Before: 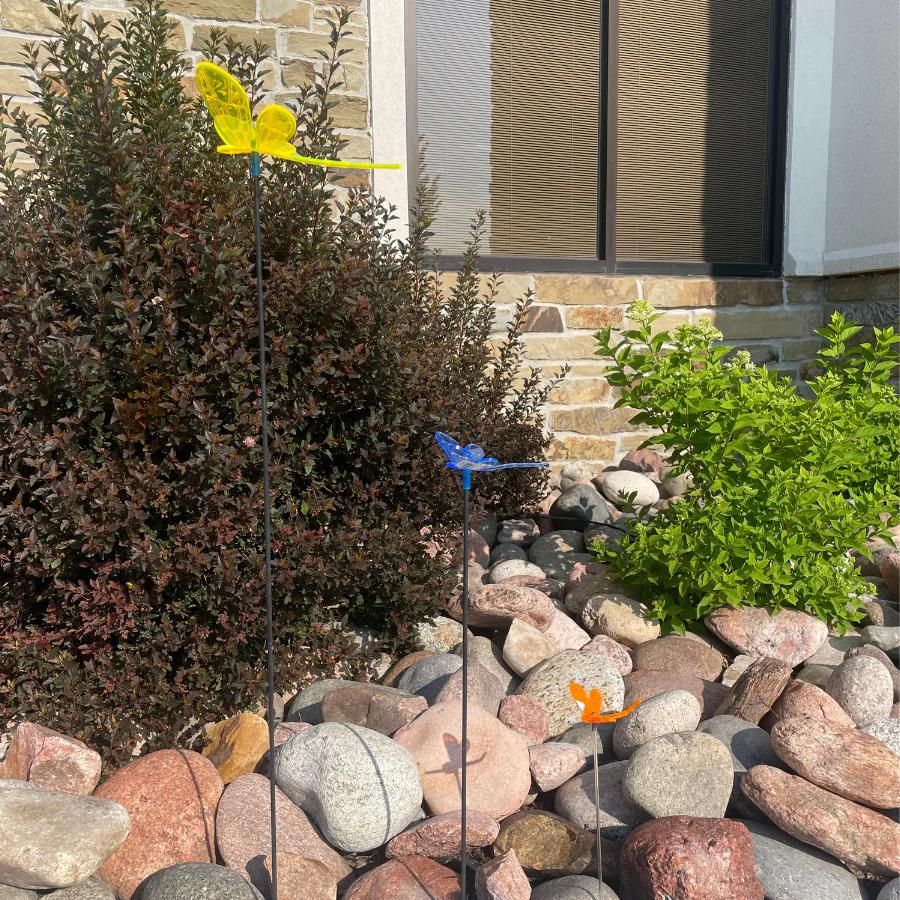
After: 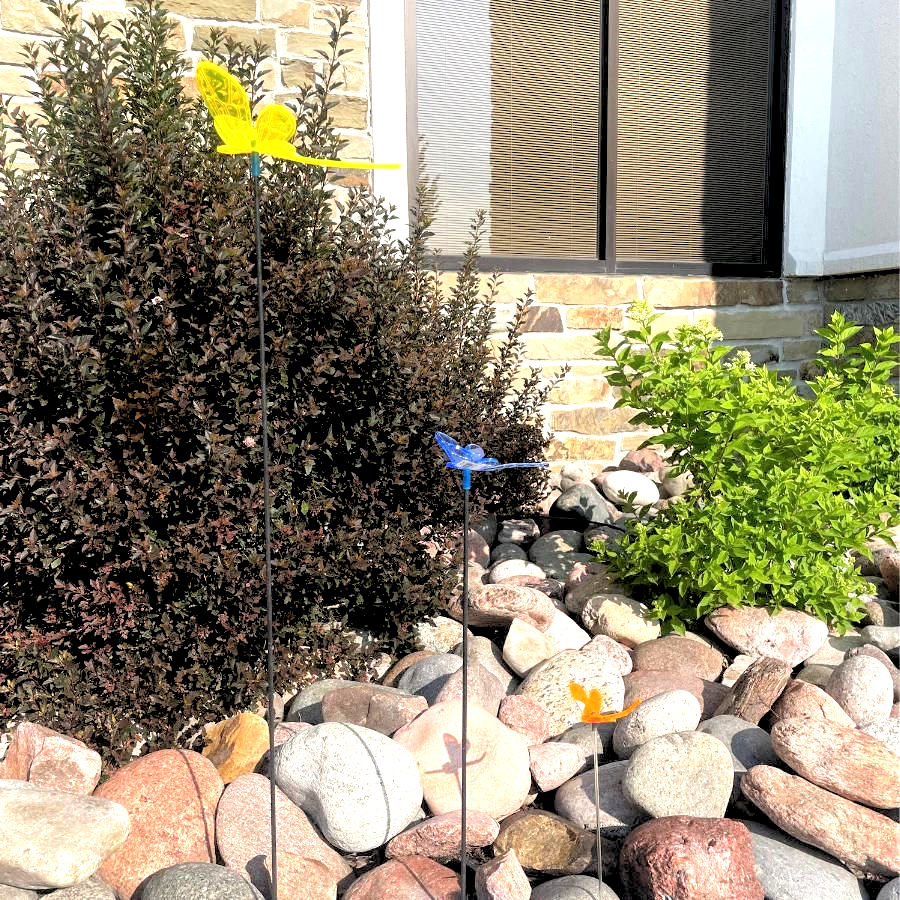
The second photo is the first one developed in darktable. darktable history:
exposure: black level correction 0, exposure 0.7 EV, compensate exposure bias true, compensate highlight preservation false
rgb levels: levels [[0.029, 0.461, 0.922], [0, 0.5, 1], [0, 0.5, 1]]
